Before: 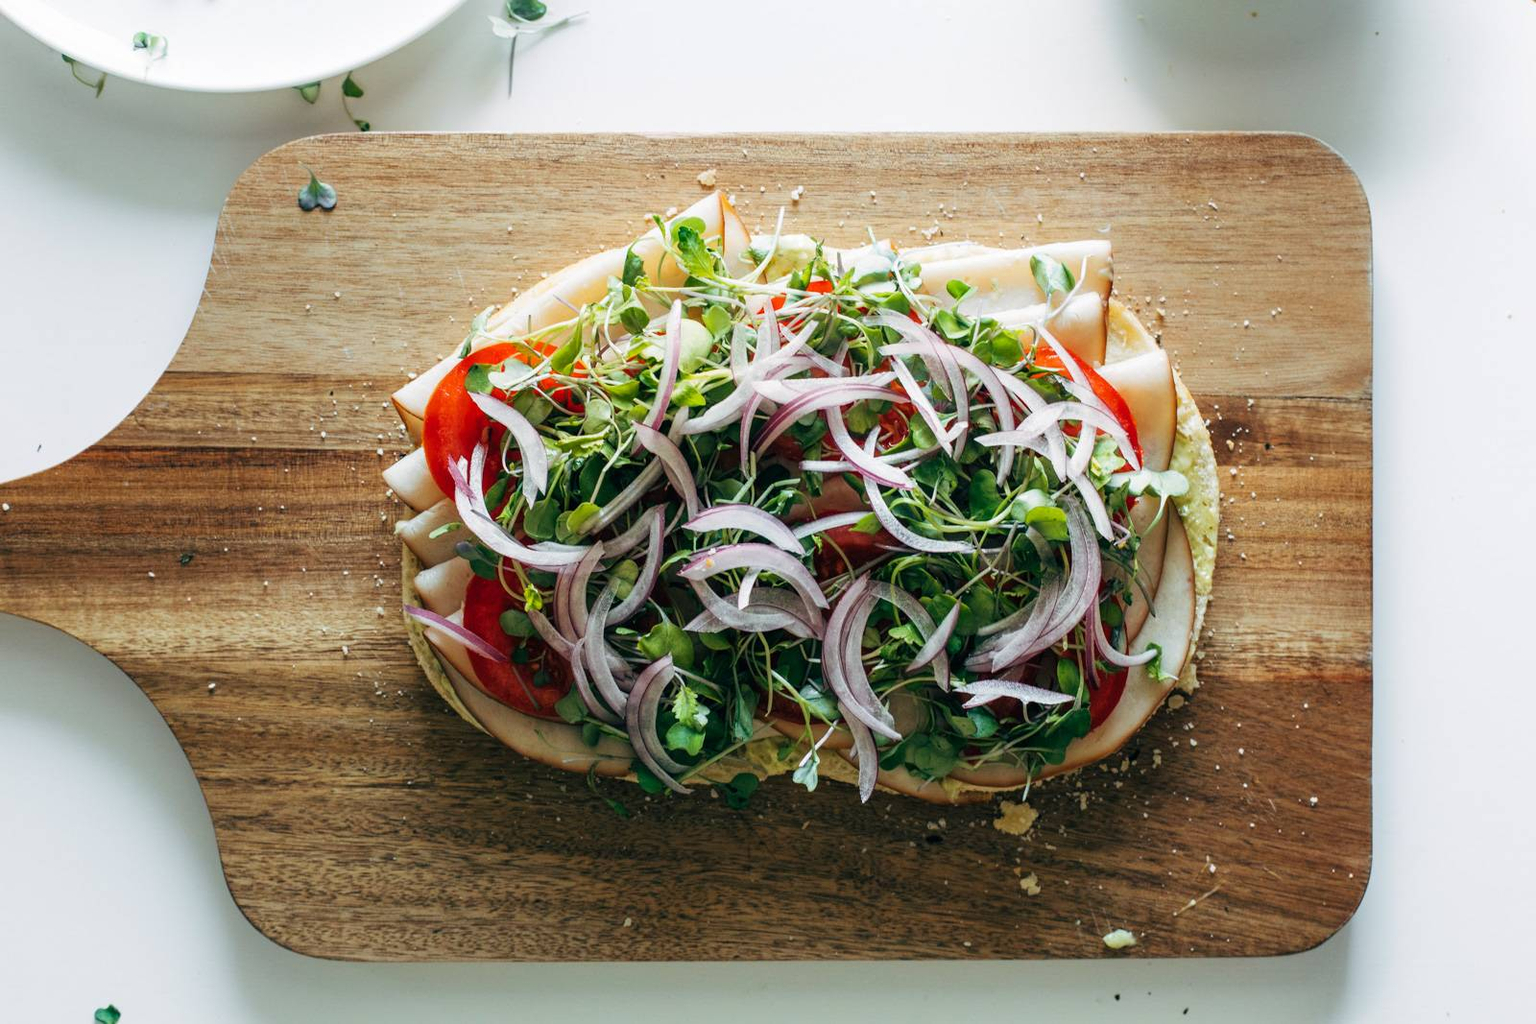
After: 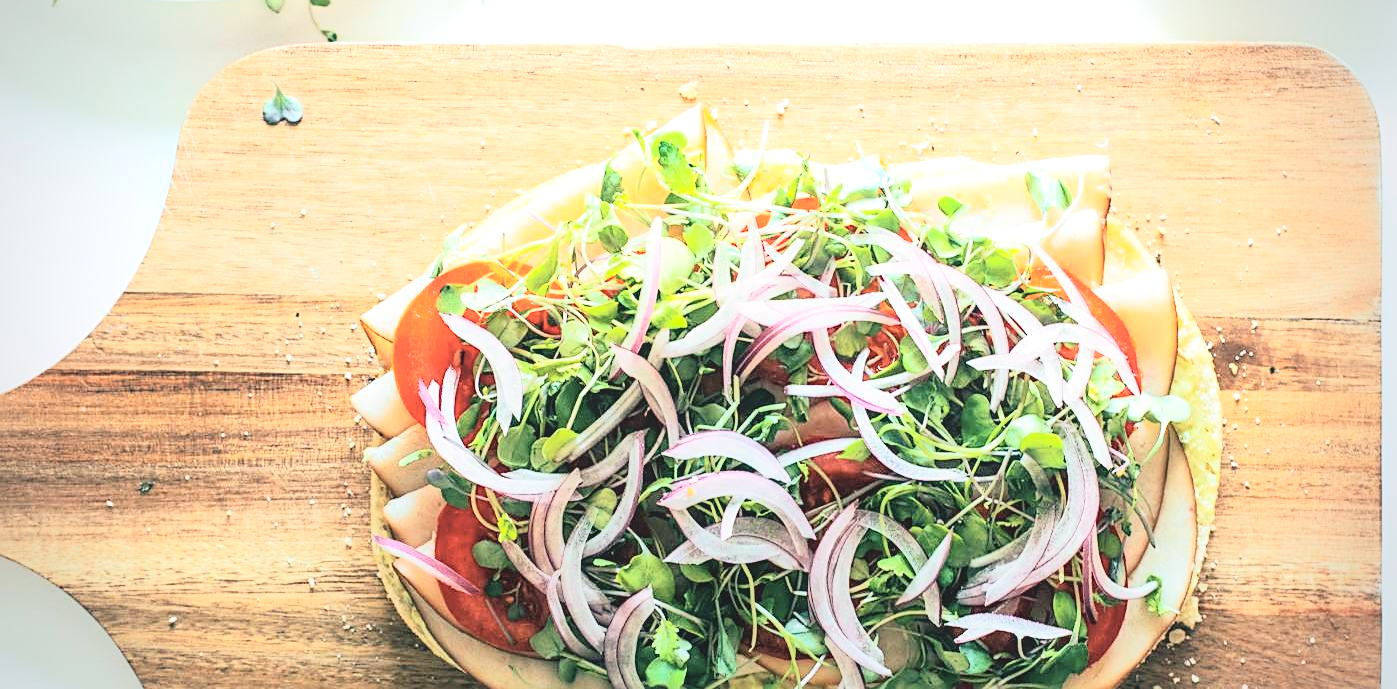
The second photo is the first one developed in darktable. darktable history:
local contrast: highlights 68%, shadows 68%, detail 82%, midtone range 0.325
crop: left 3.015%, top 8.969%, right 9.647%, bottom 26.457%
sharpen: on, module defaults
exposure: black level correction 0, exposure 0.7 EV, compensate exposure bias true, compensate highlight preservation false
tone curve: curves: ch0 [(0, 0) (0.003, 0.003) (0.011, 0.012) (0.025, 0.028) (0.044, 0.049) (0.069, 0.091) (0.1, 0.144) (0.136, 0.21) (0.177, 0.277) (0.224, 0.352) (0.277, 0.433) (0.335, 0.523) (0.399, 0.613) (0.468, 0.702) (0.543, 0.79) (0.623, 0.867) (0.709, 0.916) (0.801, 0.946) (0.898, 0.972) (1, 1)], color space Lab, independent channels, preserve colors none
white balance: emerald 1
vignetting: fall-off radius 60.92%
